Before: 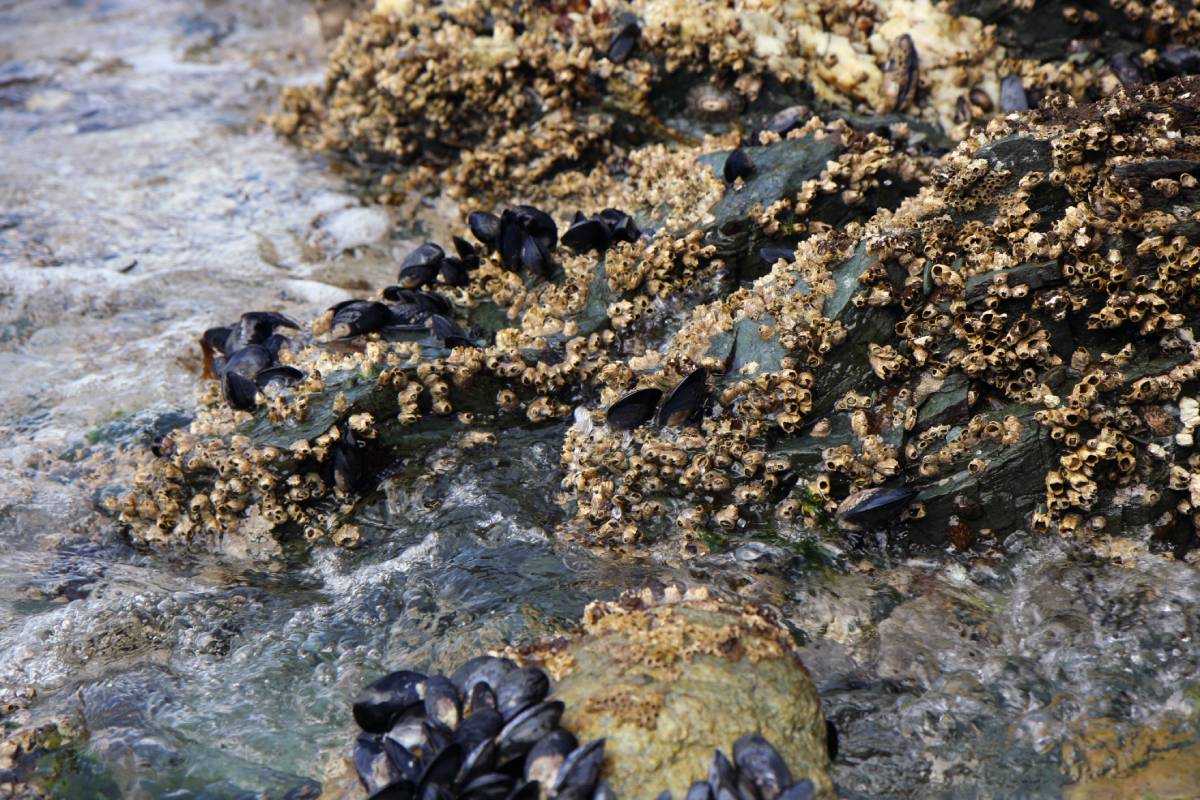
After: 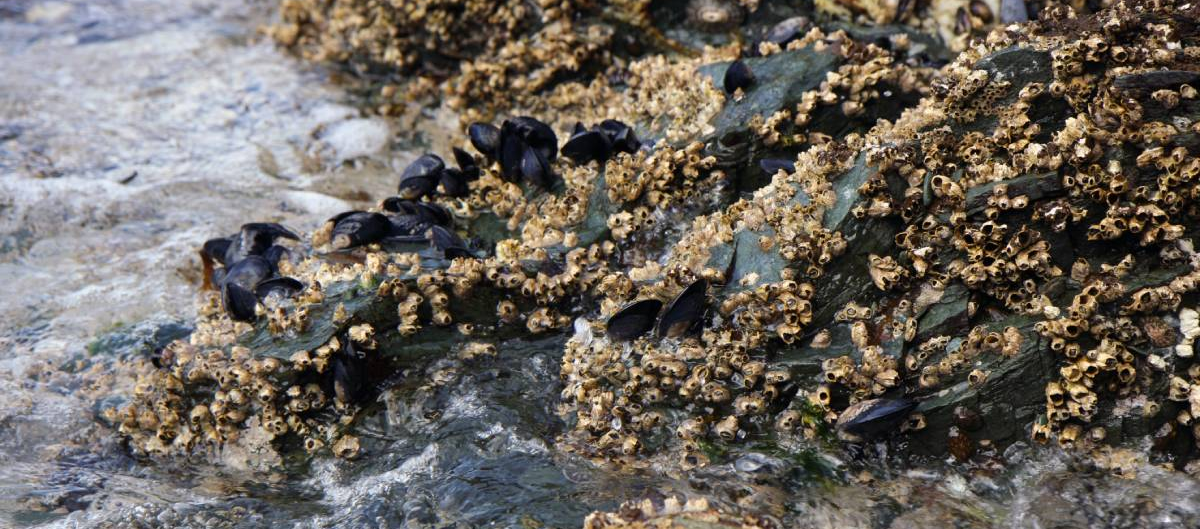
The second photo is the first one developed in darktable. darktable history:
crop: top 11.153%, bottom 22.624%
